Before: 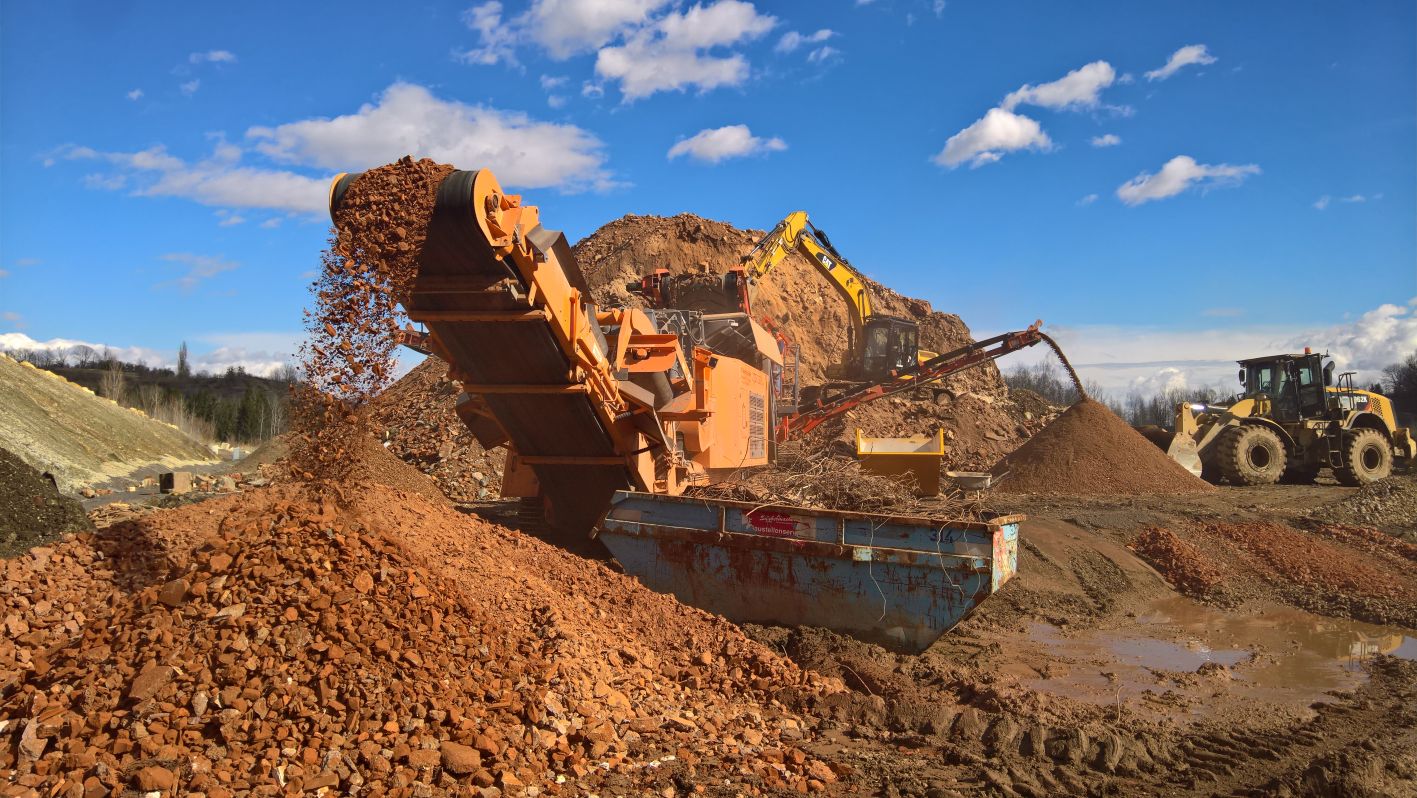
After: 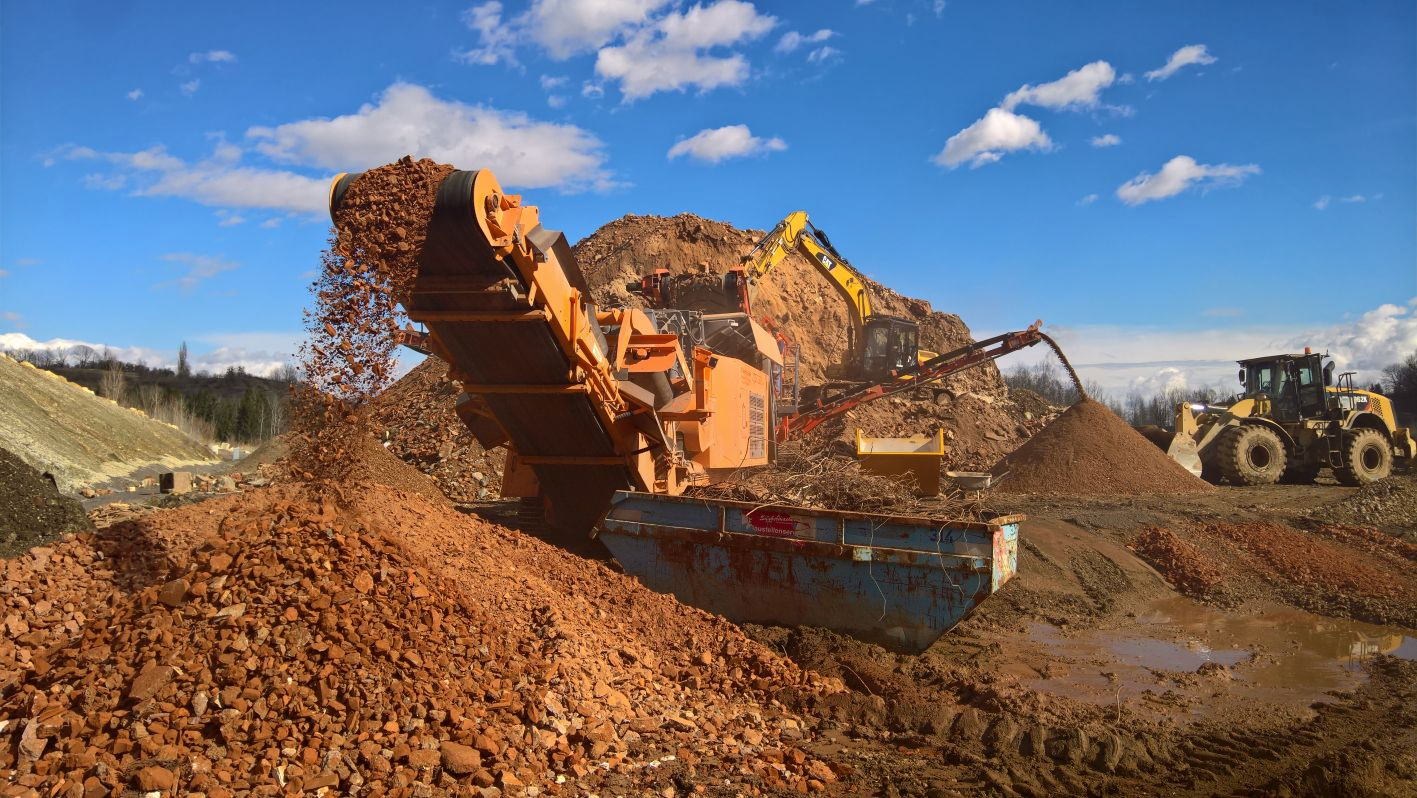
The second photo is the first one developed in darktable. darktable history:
shadows and highlights: shadows -69.89, highlights 35.71, soften with gaussian
